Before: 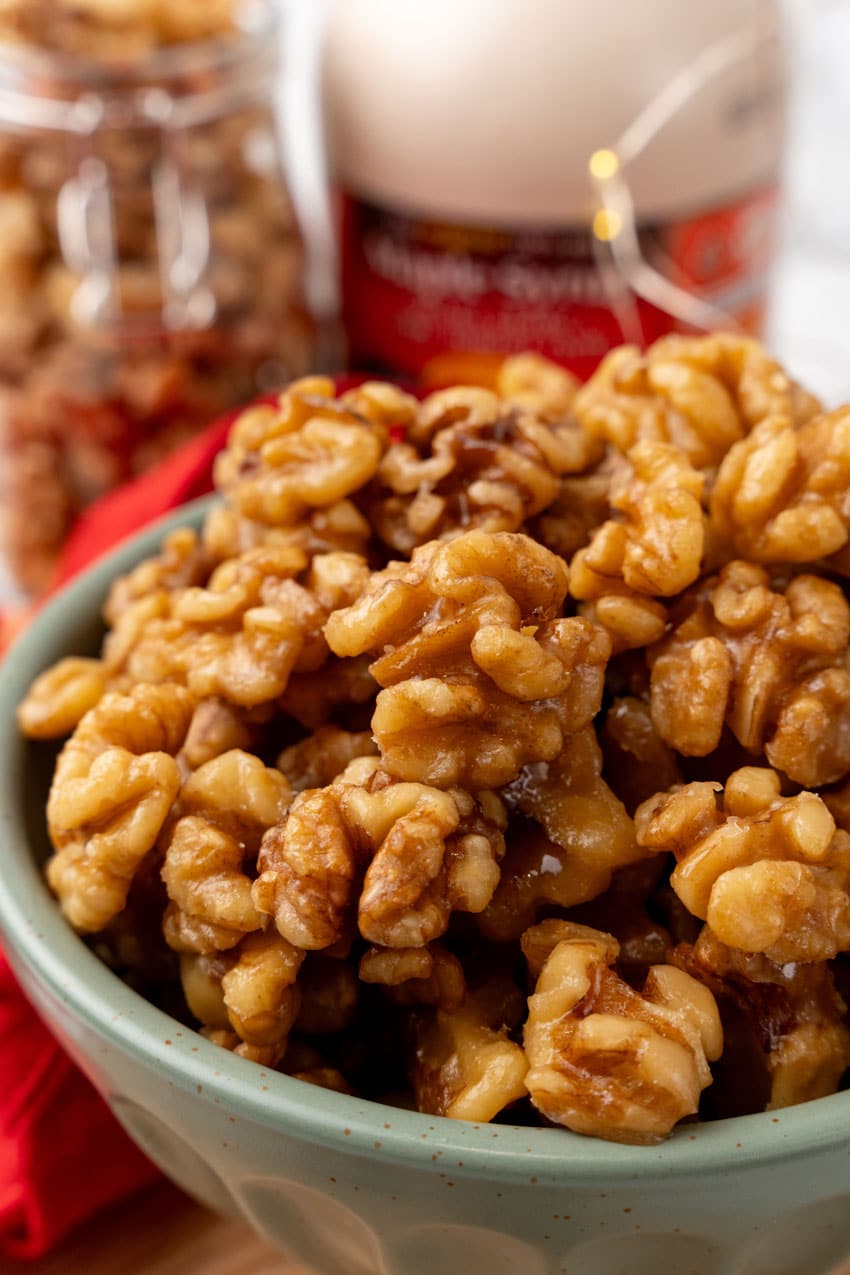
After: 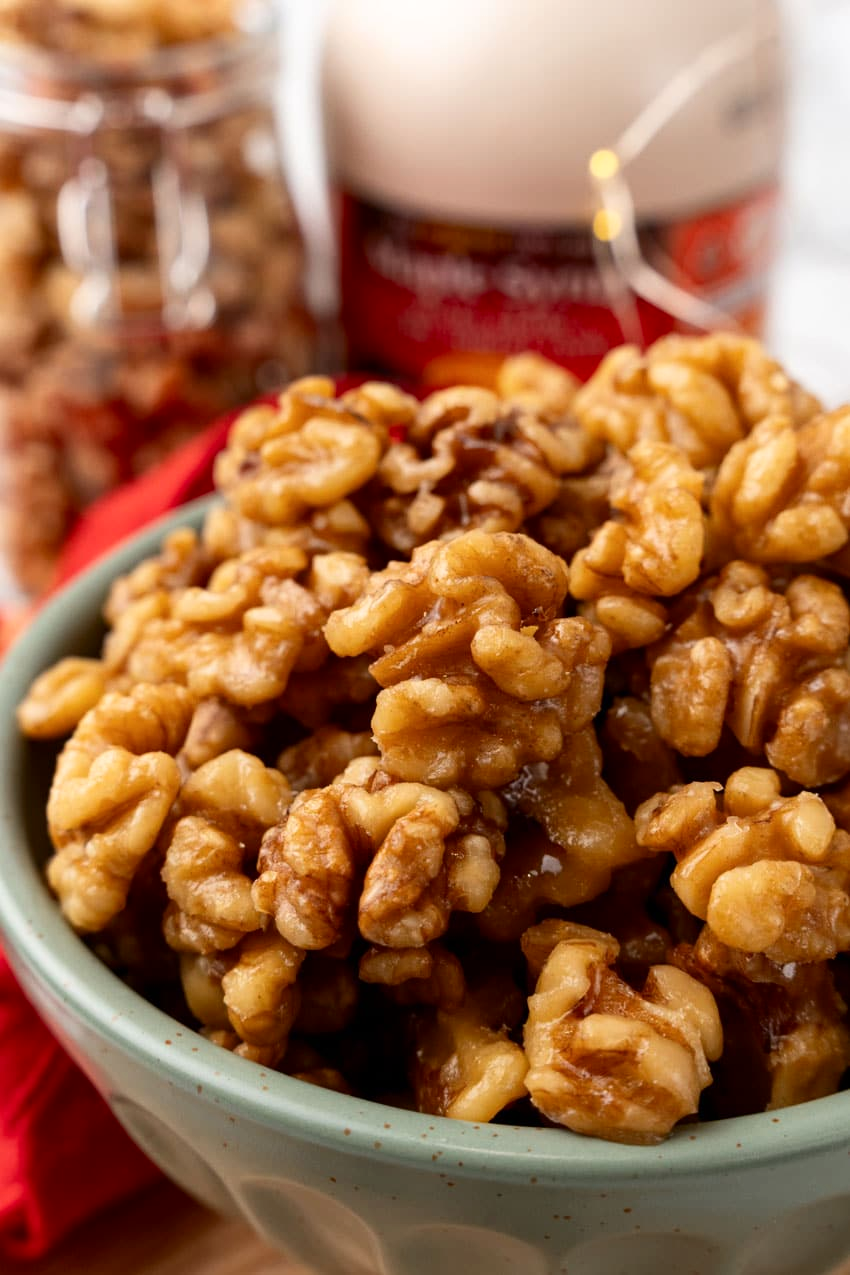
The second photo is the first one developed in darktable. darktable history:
contrast brightness saturation: contrast 0.137
